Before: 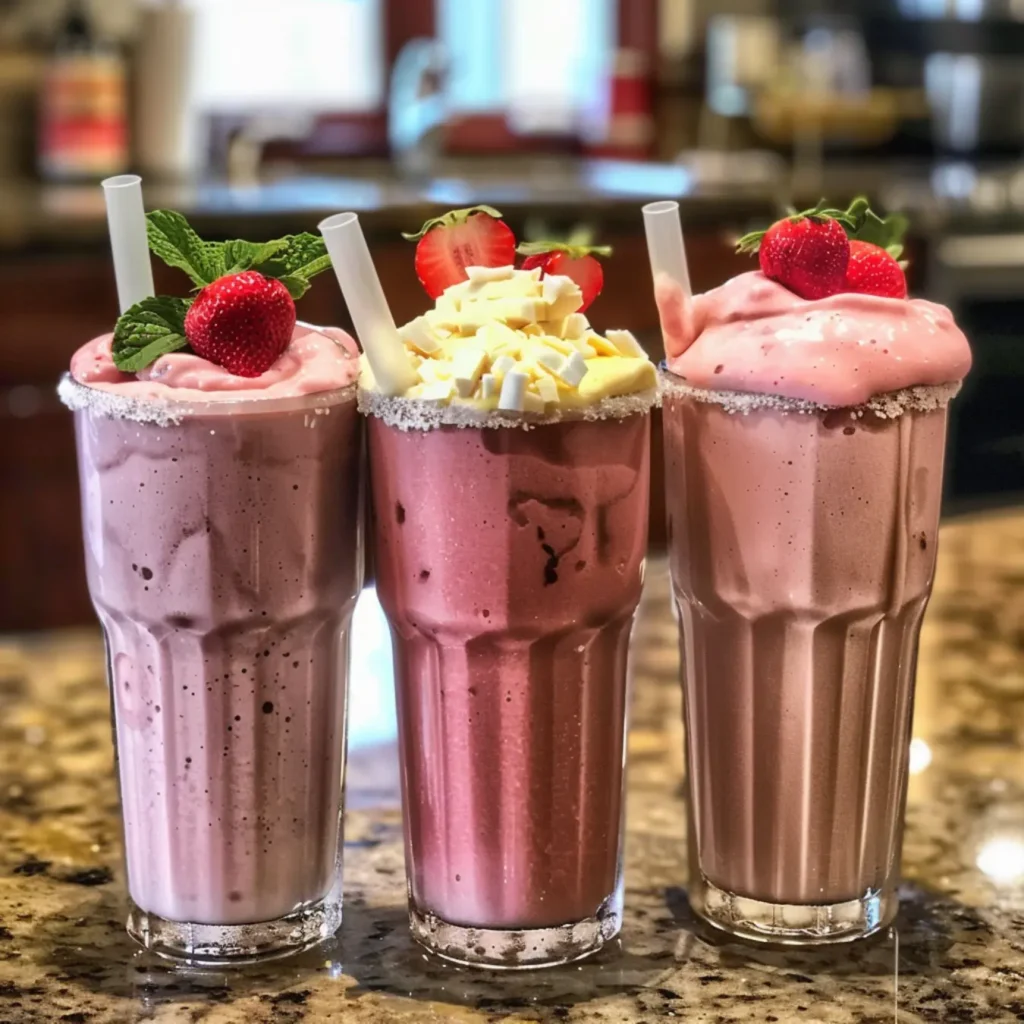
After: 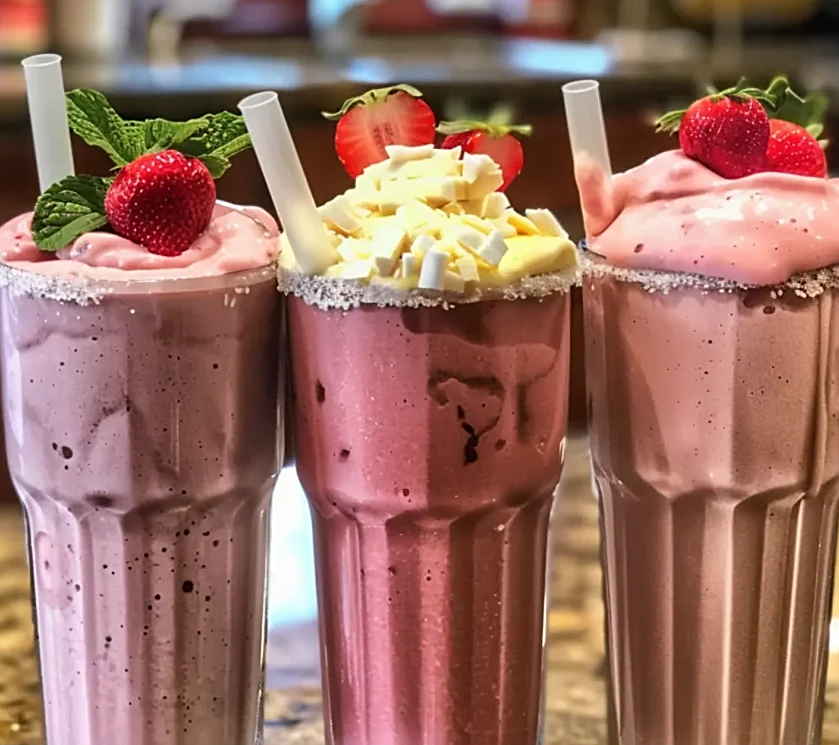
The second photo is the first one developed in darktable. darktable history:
sharpen: amount 0.55
crop: left 7.856%, top 11.836%, right 10.12%, bottom 15.387%
